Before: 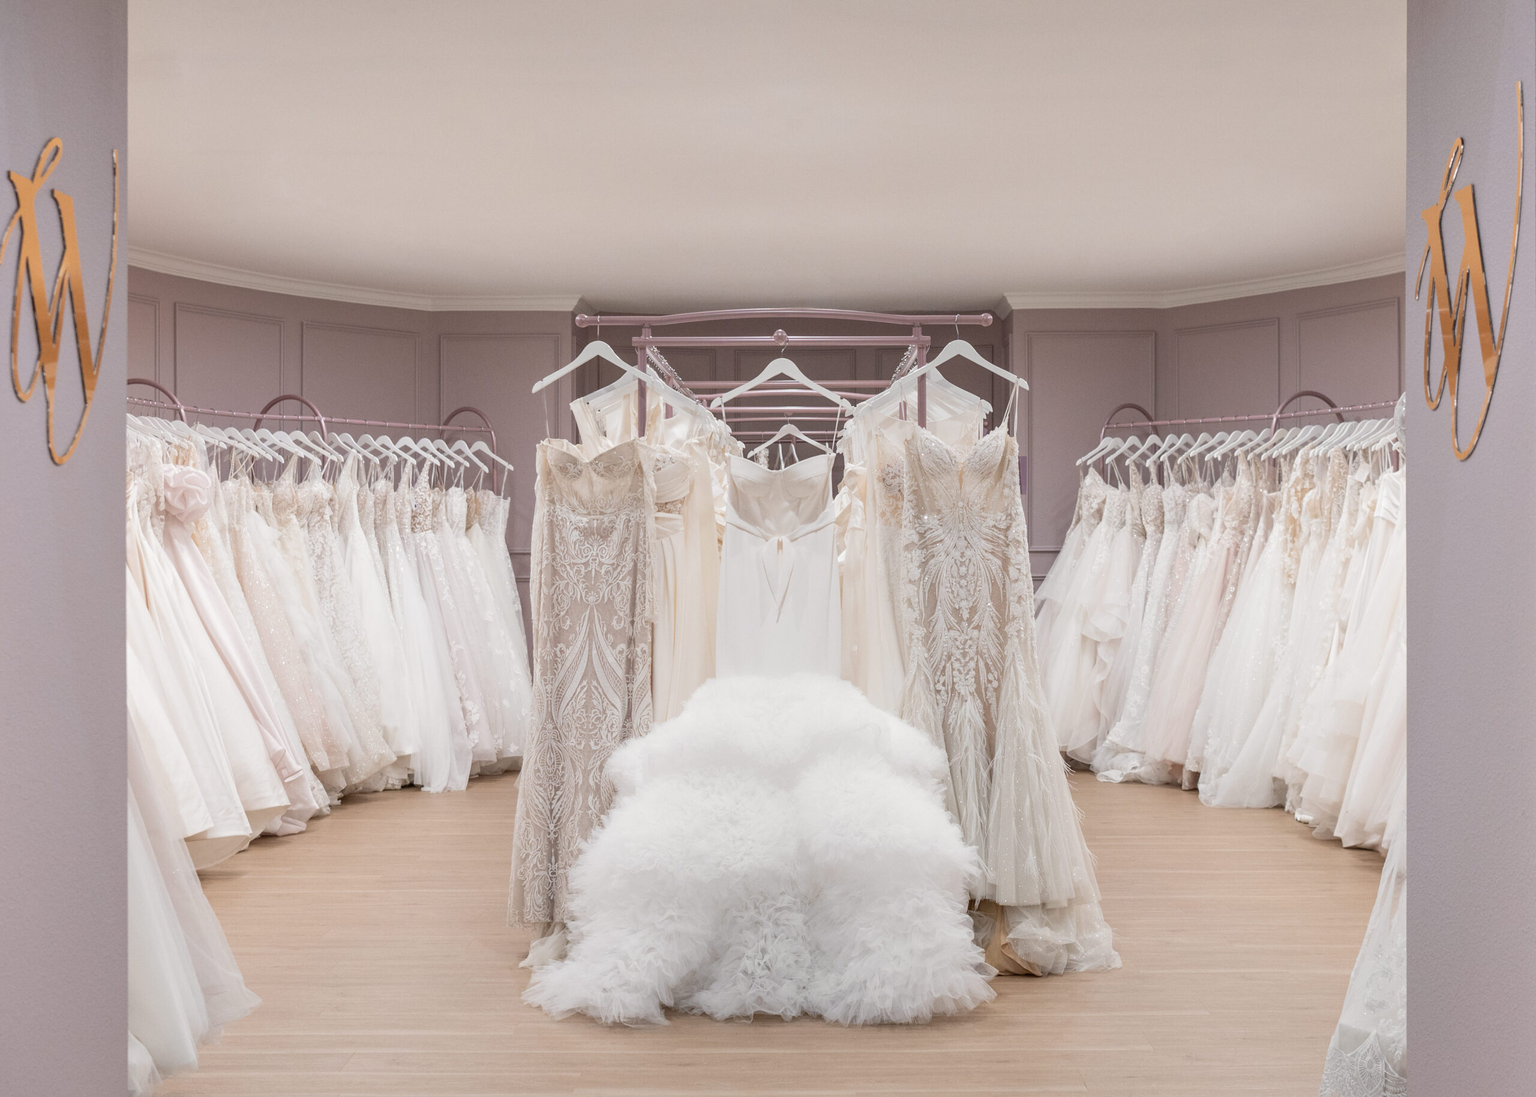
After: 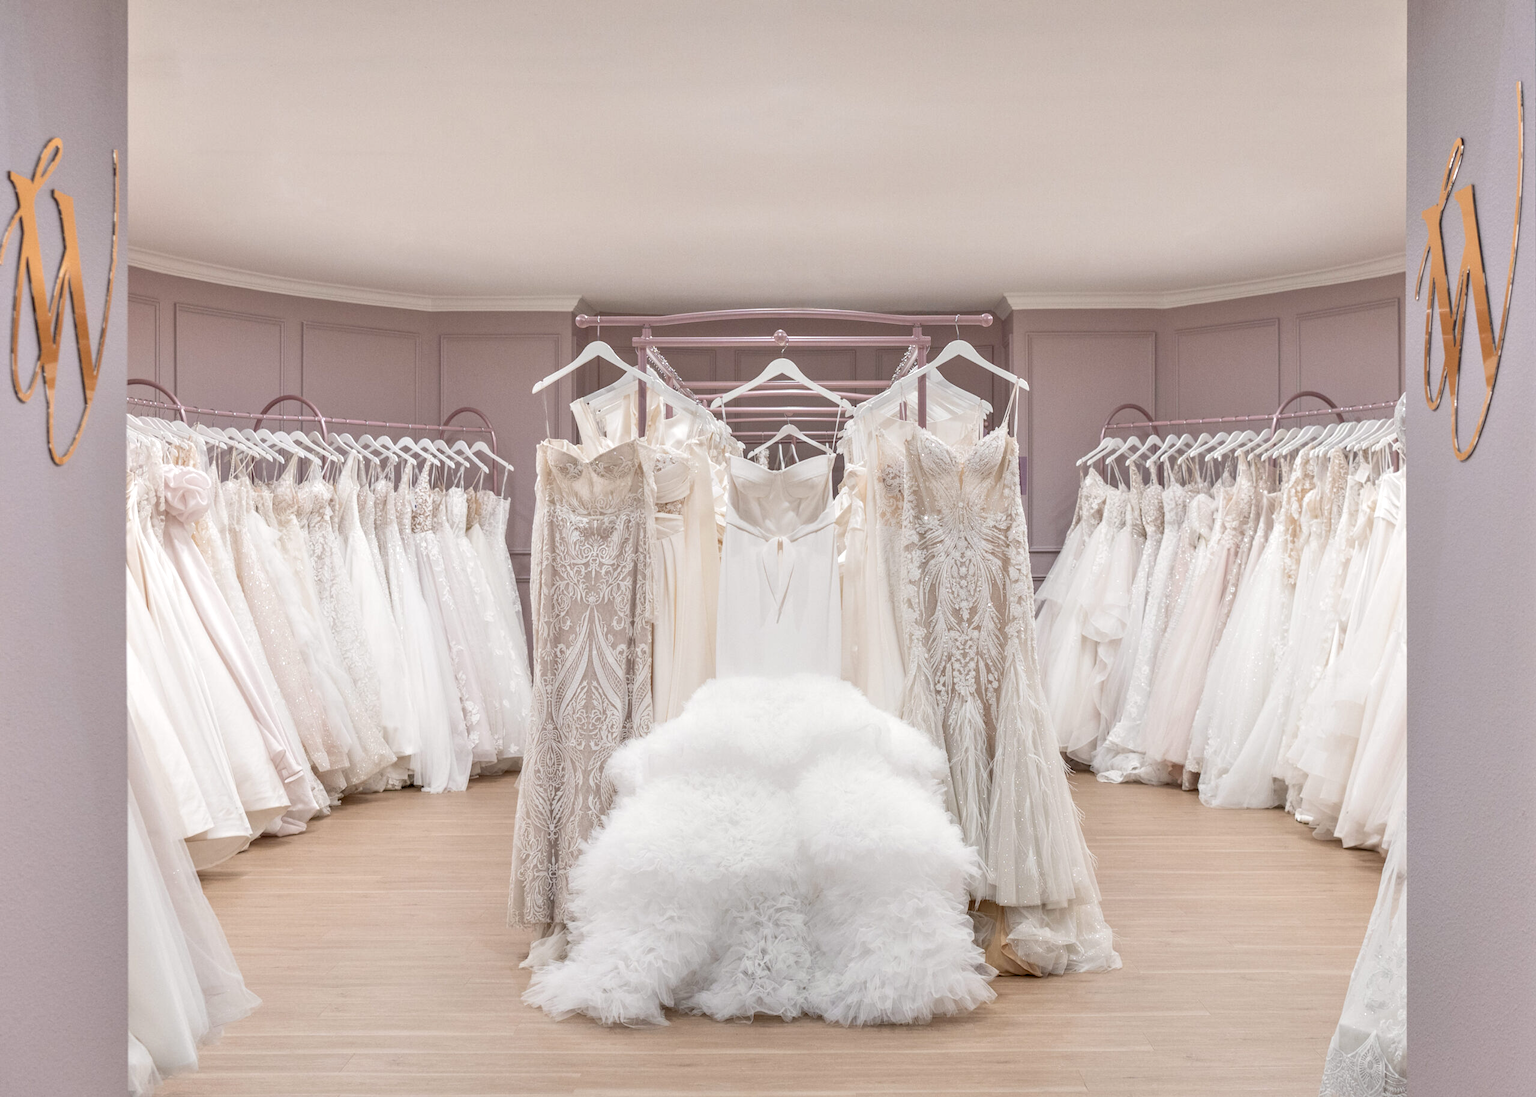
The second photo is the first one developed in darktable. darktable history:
local contrast: detail 130%
tone equalizer: -7 EV 0.15 EV, -6 EV 0.6 EV, -5 EV 1.15 EV, -4 EV 1.33 EV, -3 EV 1.15 EV, -2 EV 0.6 EV, -1 EV 0.15 EV, mask exposure compensation -0.5 EV
